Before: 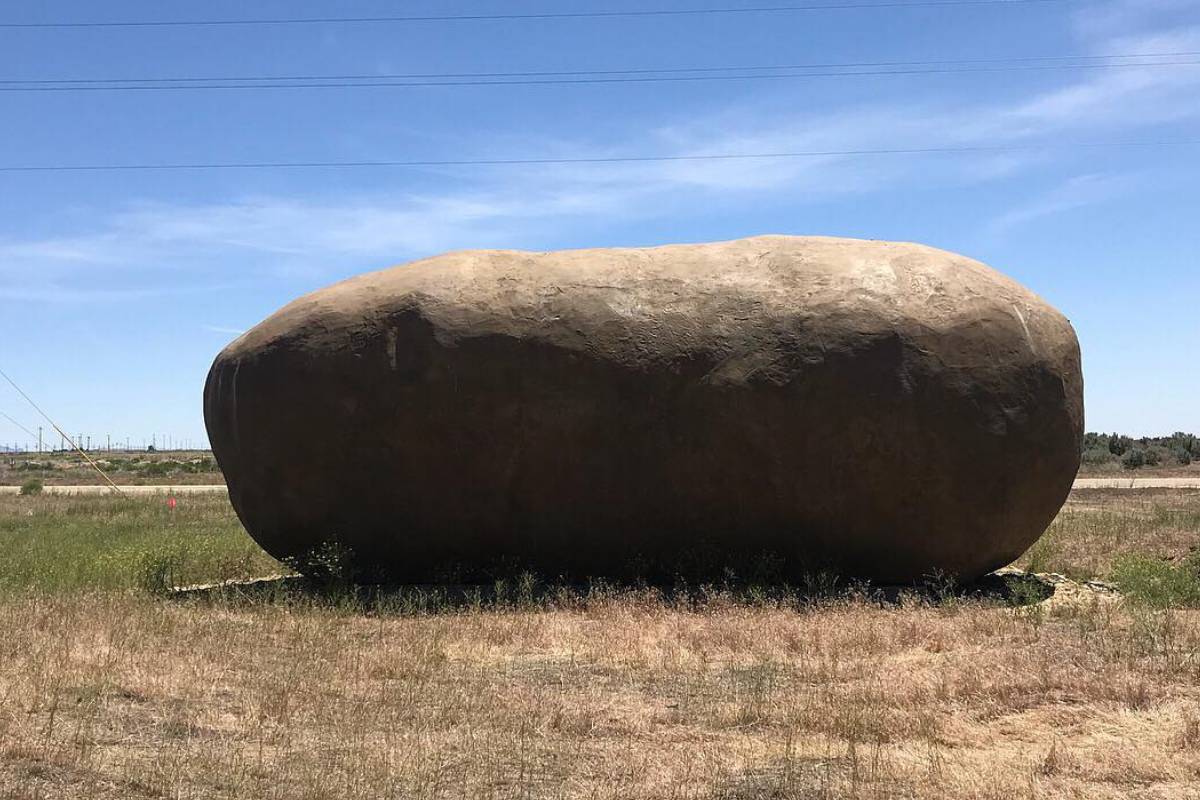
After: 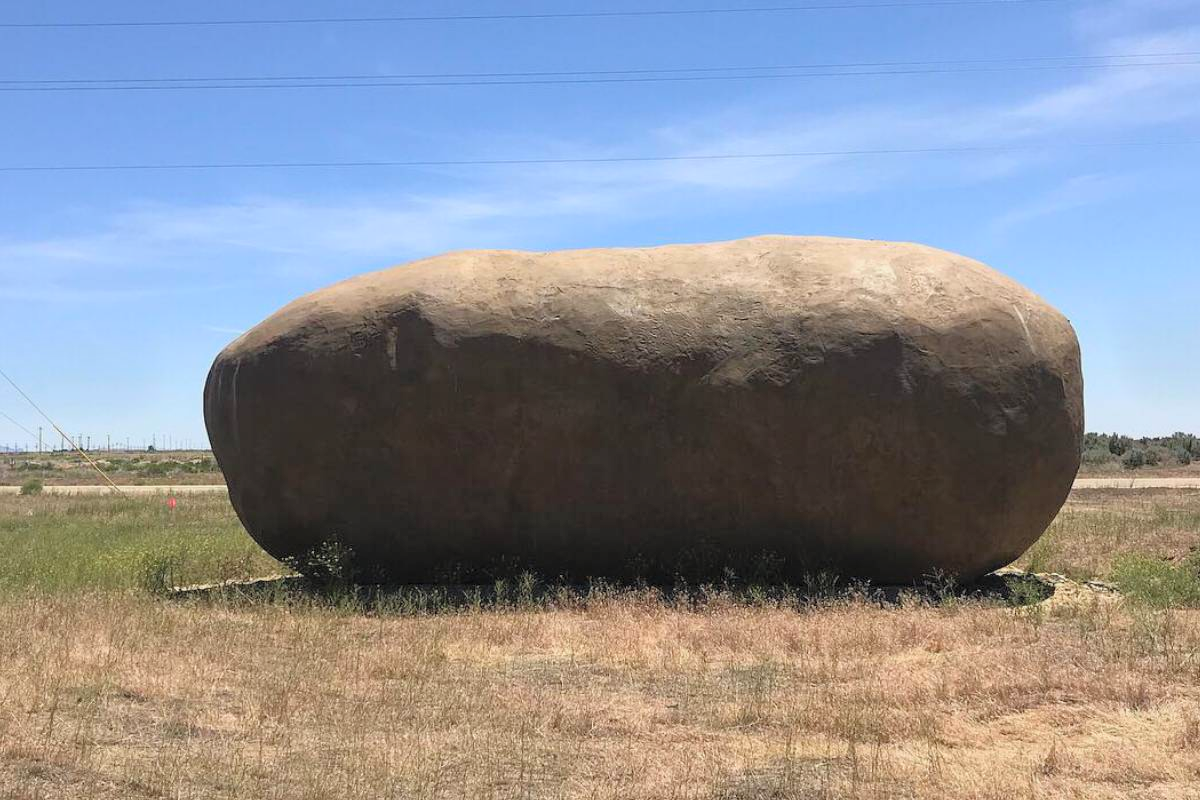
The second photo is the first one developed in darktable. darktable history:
shadows and highlights: radius 25.35, white point adjustment -5.3, compress 82.46%, soften with gaussian
contrast brightness saturation: brightness 0.17, saturation 0.07
